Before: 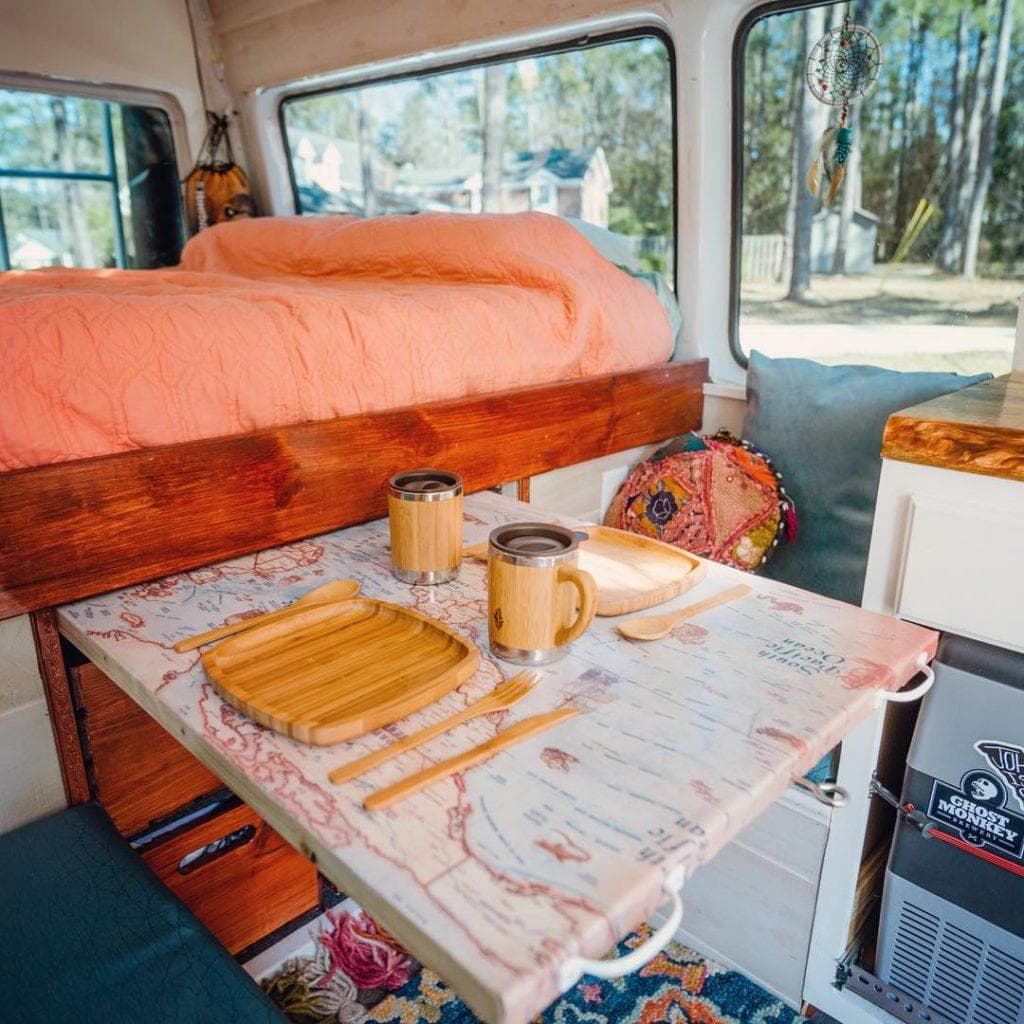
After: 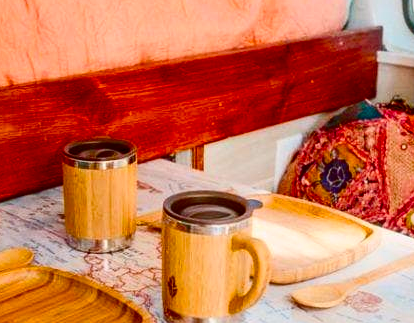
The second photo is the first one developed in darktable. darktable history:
exposure: compensate highlight preservation false
color balance rgb: power › chroma 0.328%, power › hue 23.74°, linear chroma grading › global chroma 9.402%, perceptual saturation grading › global saturation 20%, perceptual saturation grading › highlights -25.316%, perceptual saturation grading › shadows 24.46%, global vibrance 20%
crop: left 31.89%, top 32.512%, right 27.603%, bottom 35.937%
contrast brightness saturation: contrast 0.206, brightness -0.102, saturation 0.207
